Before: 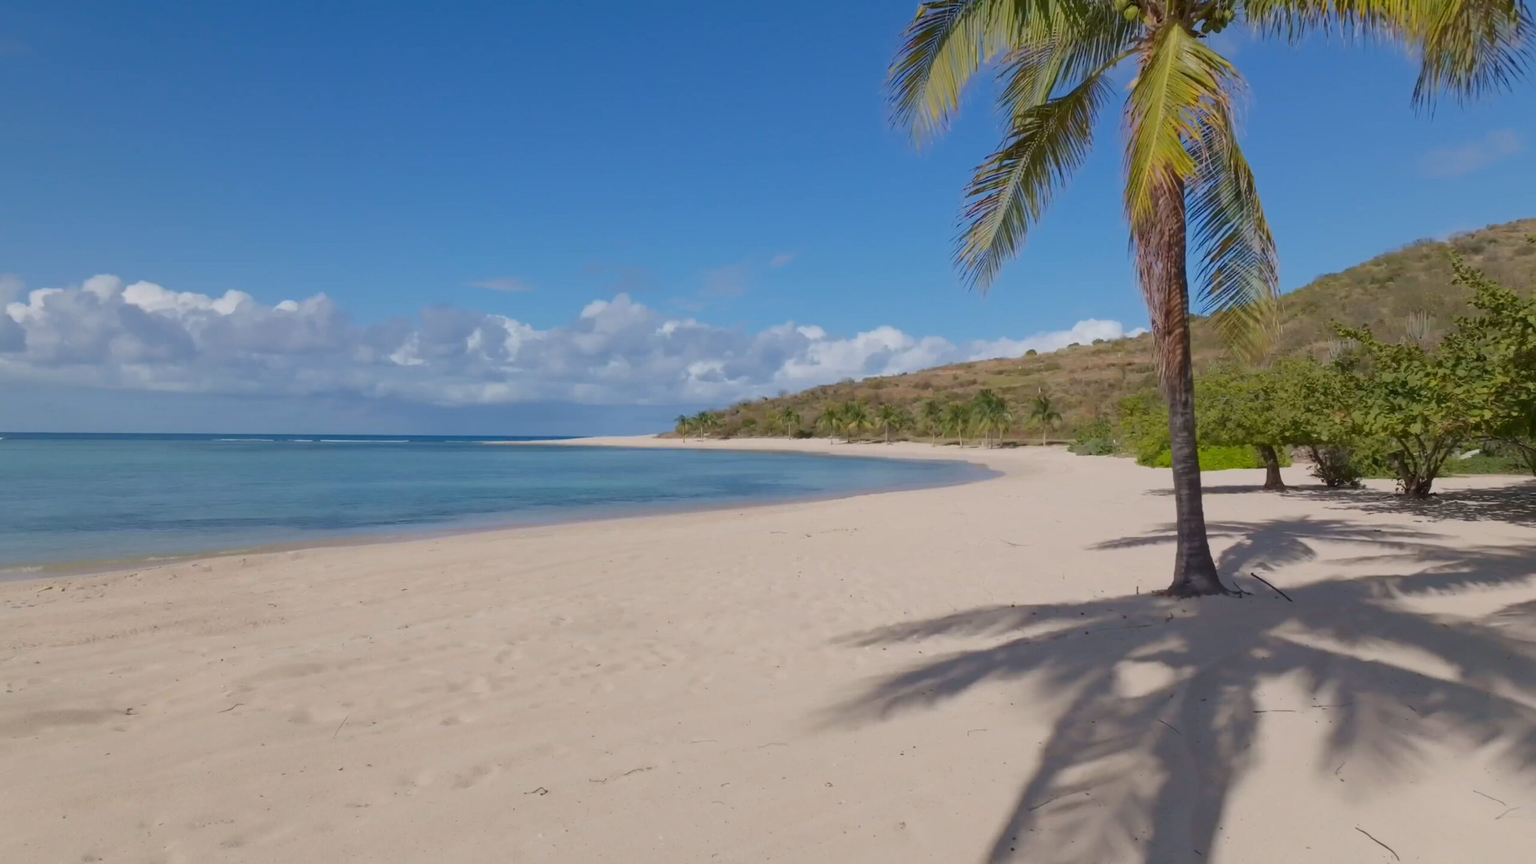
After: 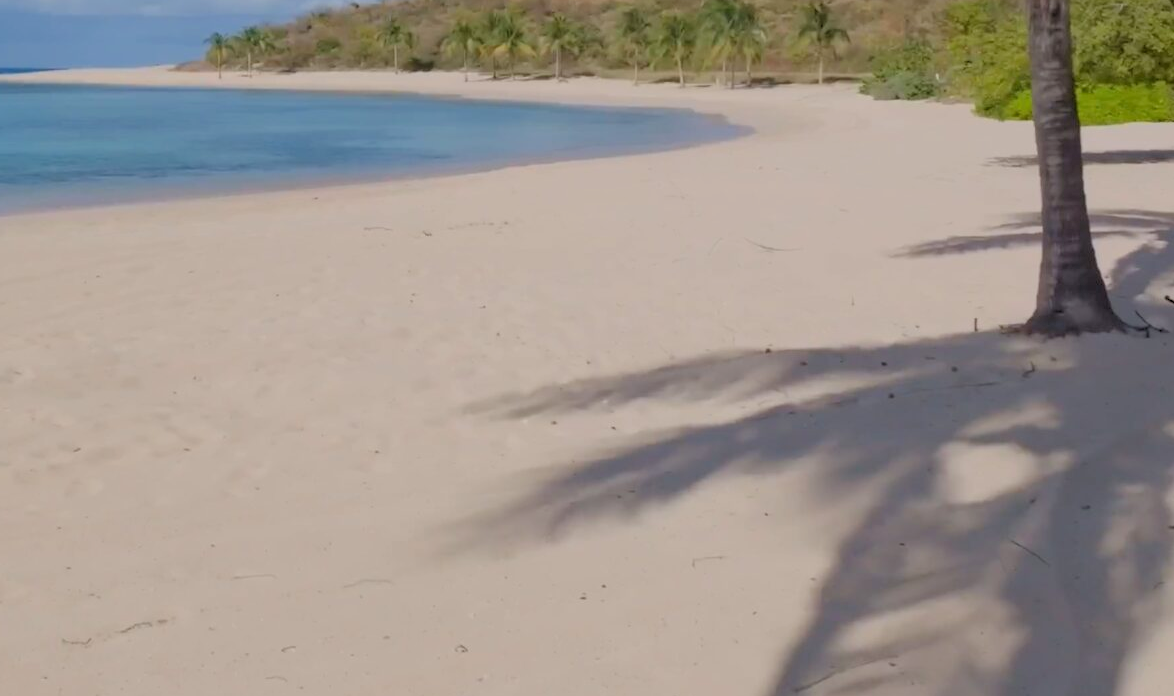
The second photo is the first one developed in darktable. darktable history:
crop: left 35.976%, top 45.819%, right 18.162%, bottom 5.807%
rgb levels: preserve colors sum RGB, levels [[0.038, 0.433, 0.934], [0, 0.5, 1], [0, 0.5, 1]]
